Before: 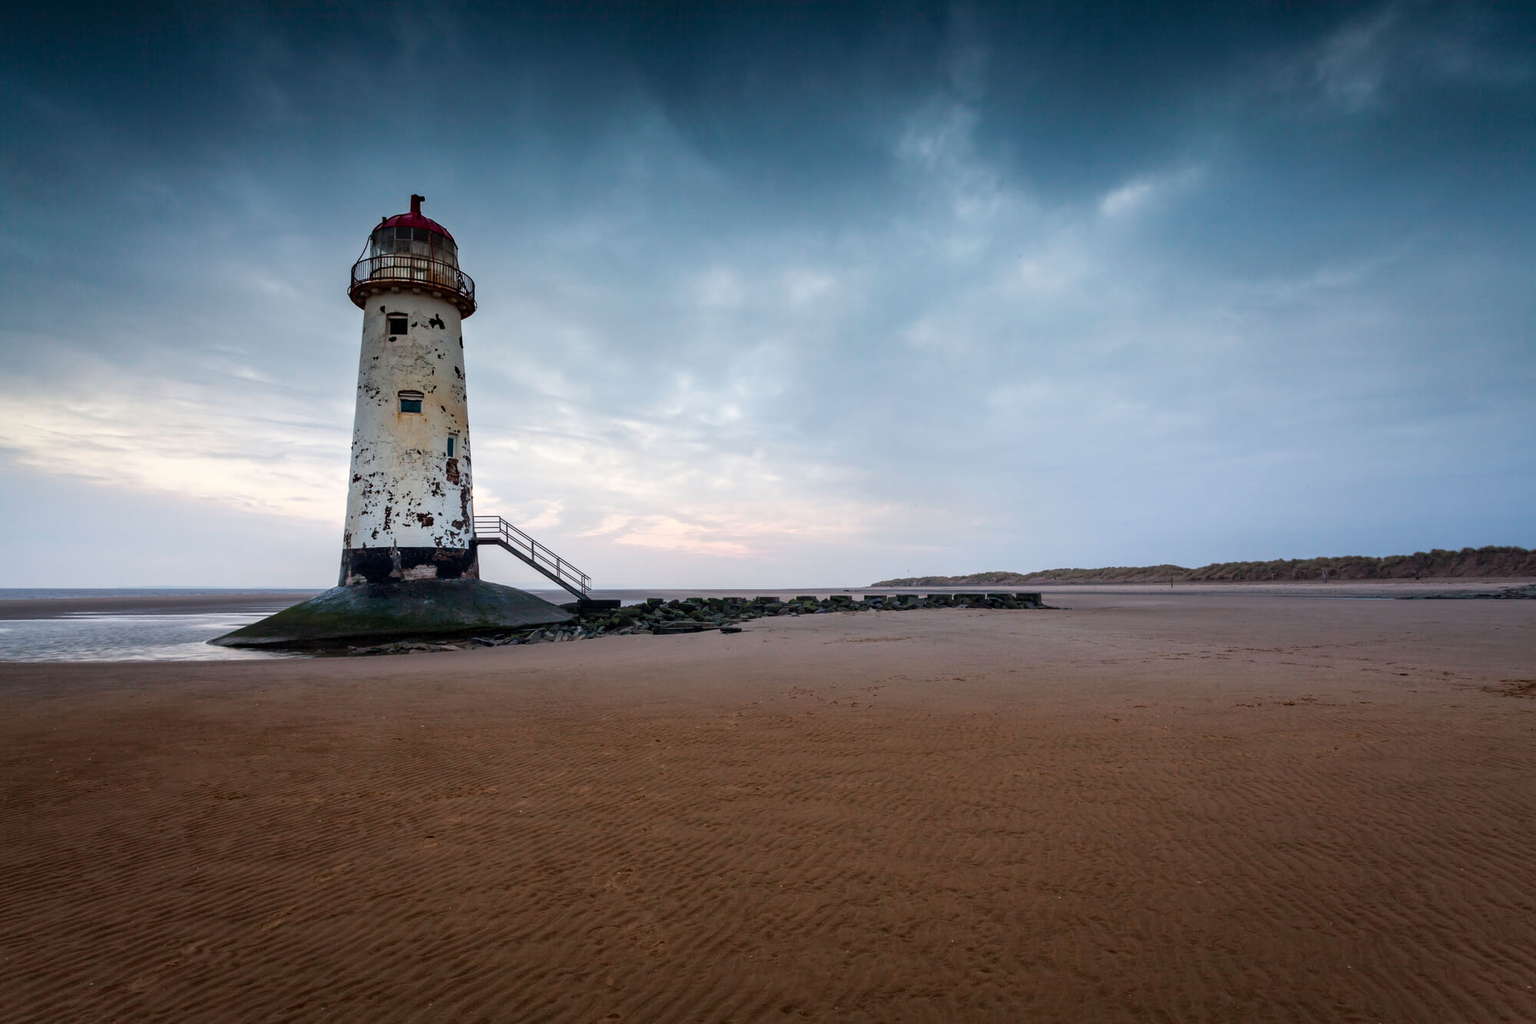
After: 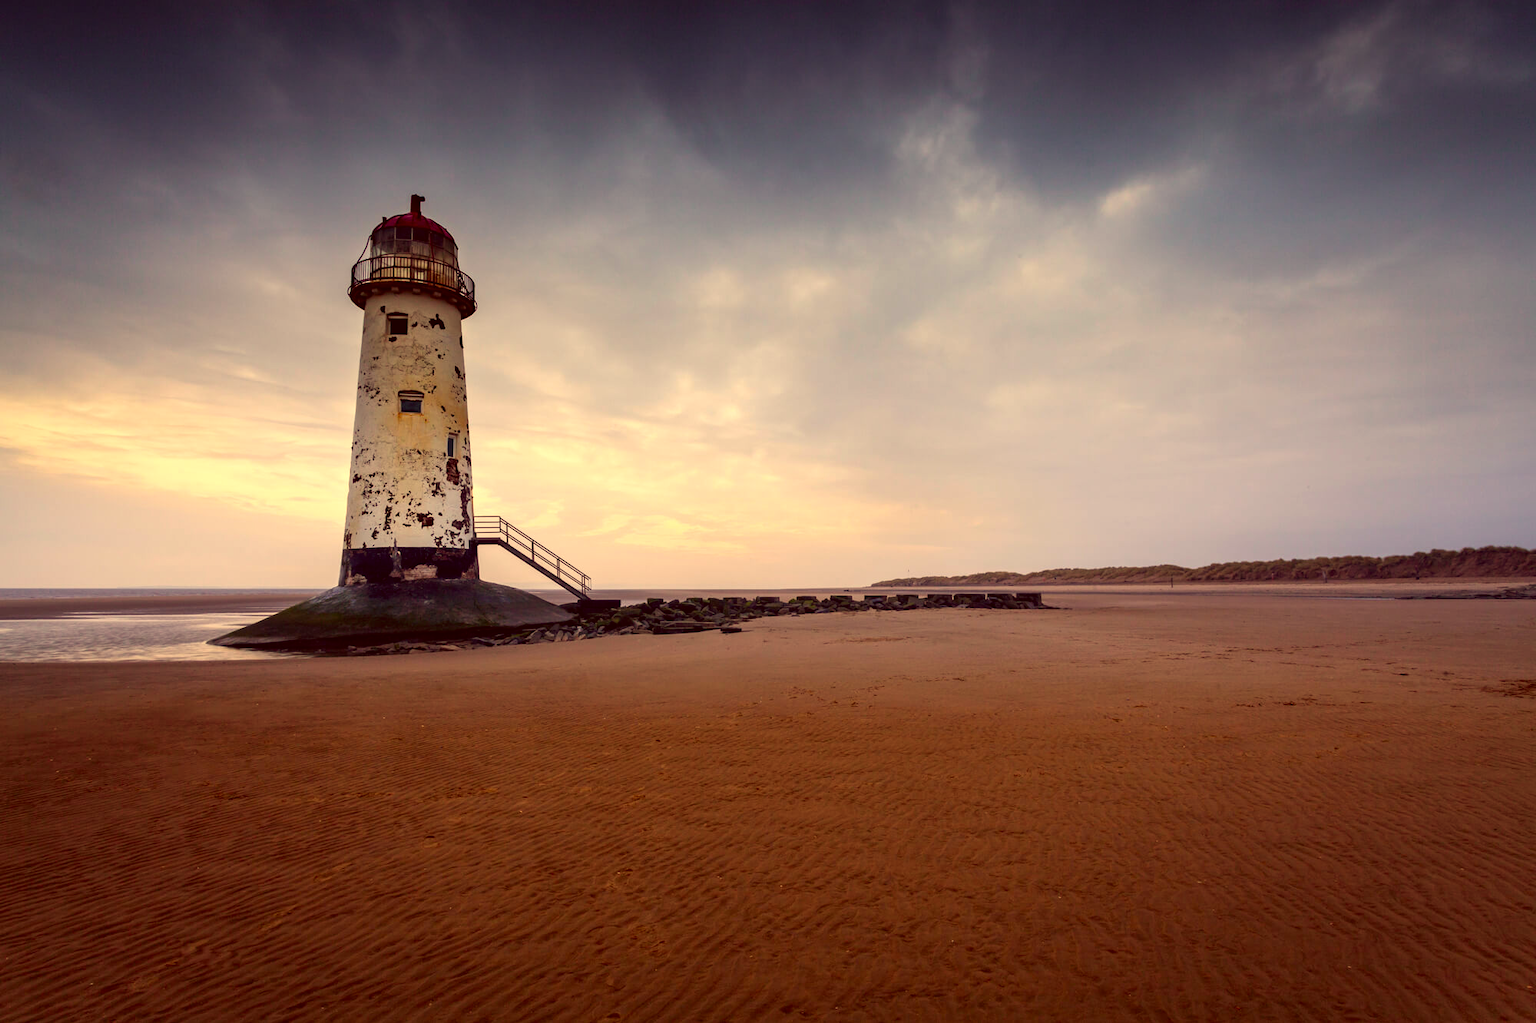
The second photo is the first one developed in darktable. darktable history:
color correction: highlights a* 10.12, highlights b* 39.04, shadows a* 14.62, shadows b* 3.37
color balance: lift [1, 1, 0.999, 1.001], gamma [1, 1.003, 1.005, 0.995], gain [1, 0.992, 0.988, 1.012], contrast 5%, output saturation 110%
